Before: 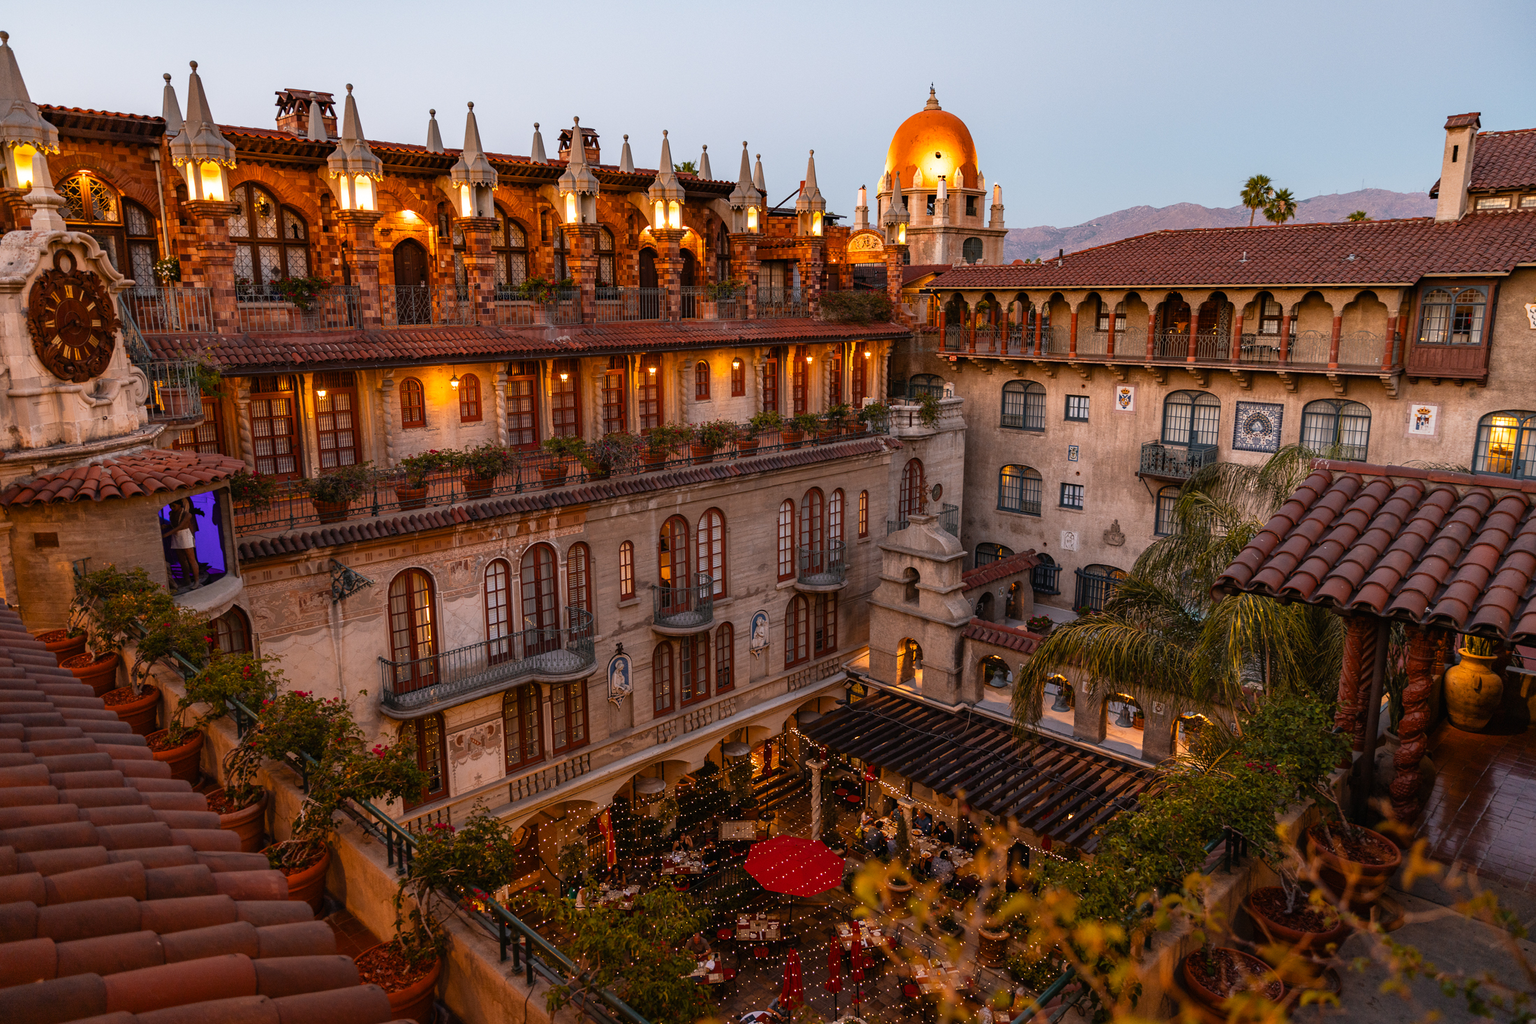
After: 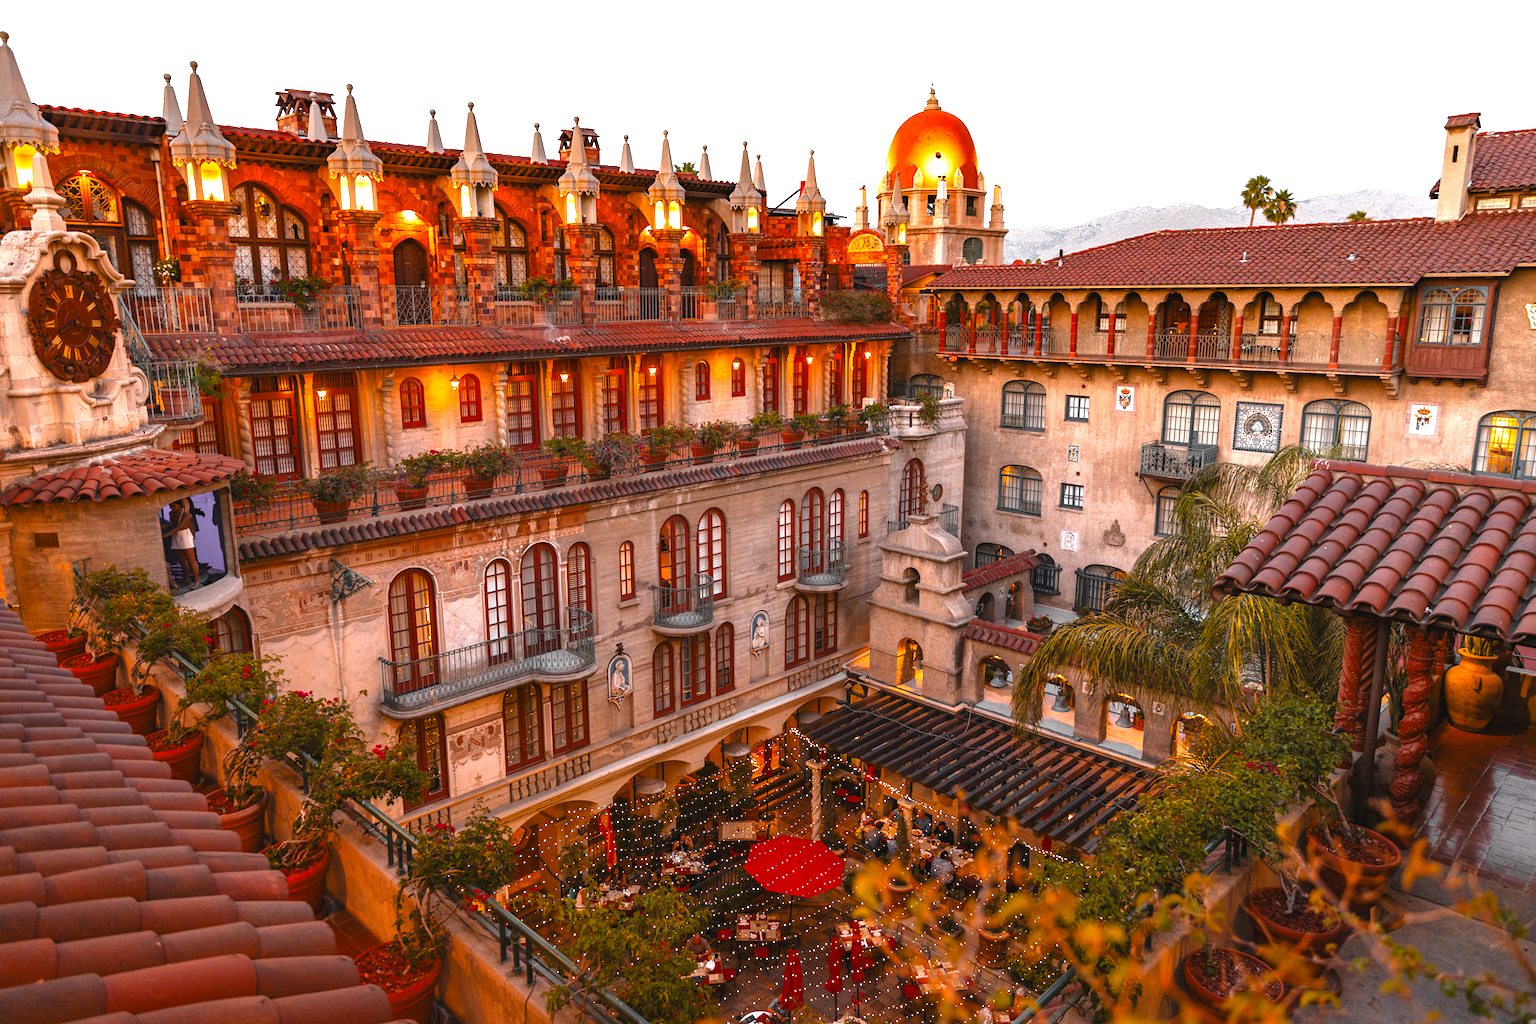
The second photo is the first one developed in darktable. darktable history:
shadows and highlights: shadows 25, highlights -25
color zones: curves: ch0 [(0.004, 0.388) (0.125, 0.392) (0.25, 0.404) (0.375, 0.5) (0.5, 0.5) (0.625, 0.5) (0.75, 0.5) (0.875, 0.5)]; ch1 [(0, 0.5) (0.125, 0.5) (0.25, 0.5) (0.375, 0.124) (0.524, 0.124) (0.645, 0.128) (0.789, 0.132) (0.914, 0.096) (0.998, 0.068)]
exposure: black level correction 0, exposure 1.625 EV, compensate exposure bias true, compensate highlight preservation false
